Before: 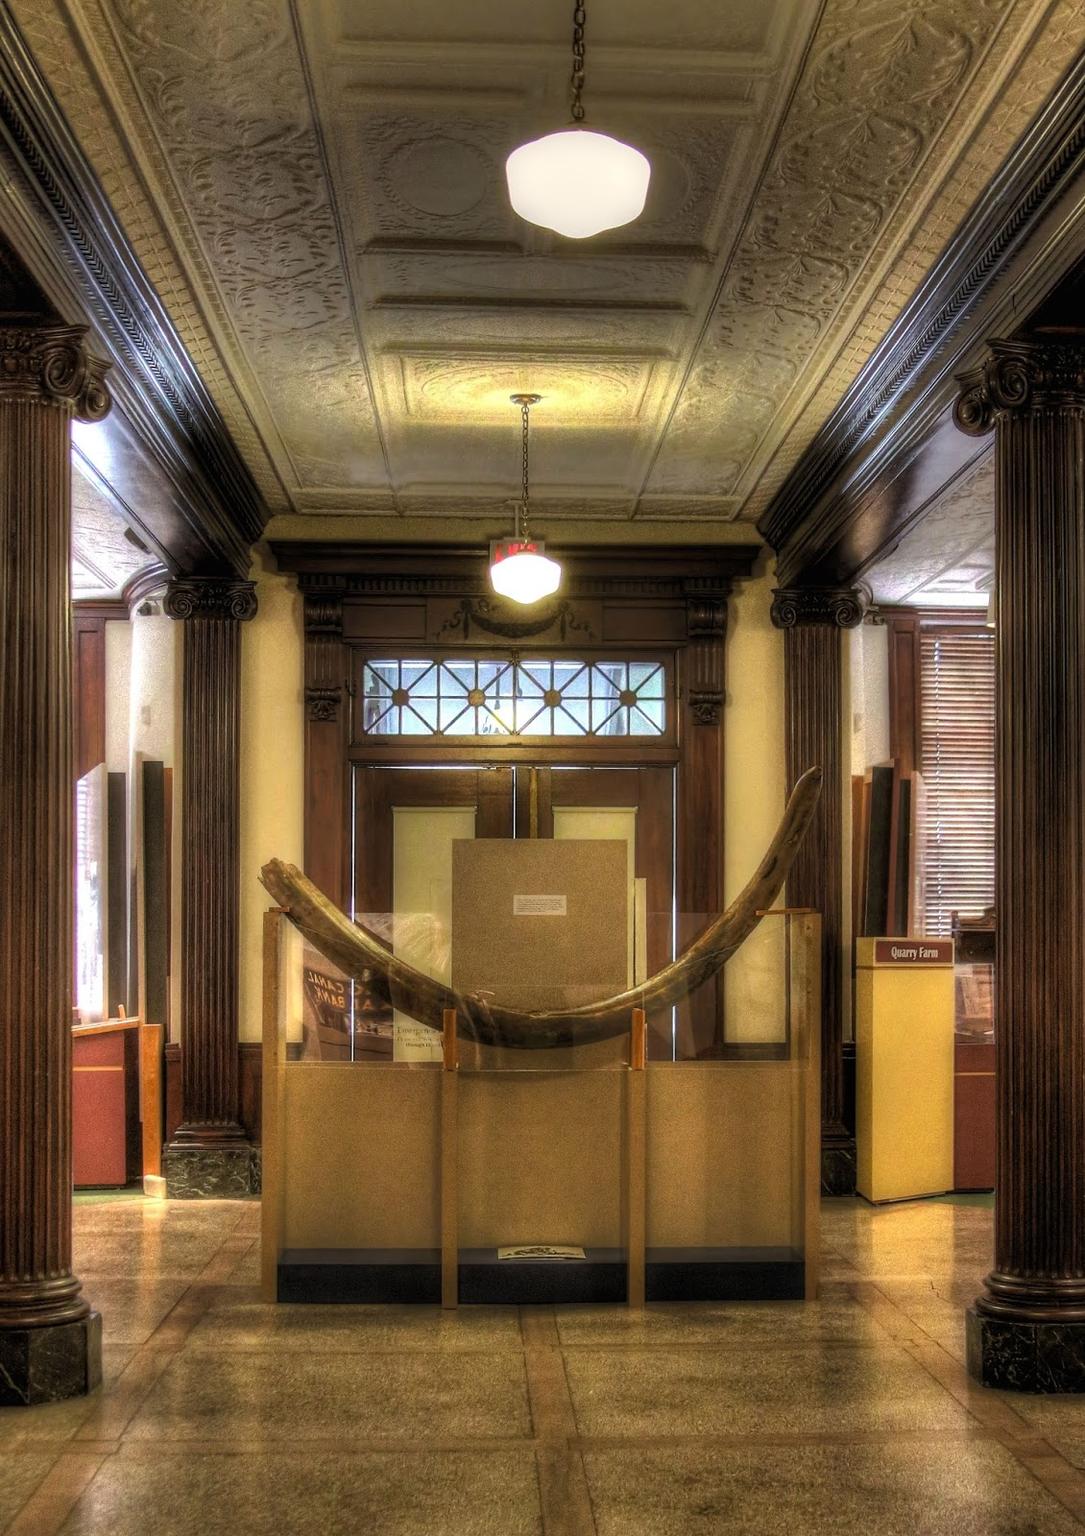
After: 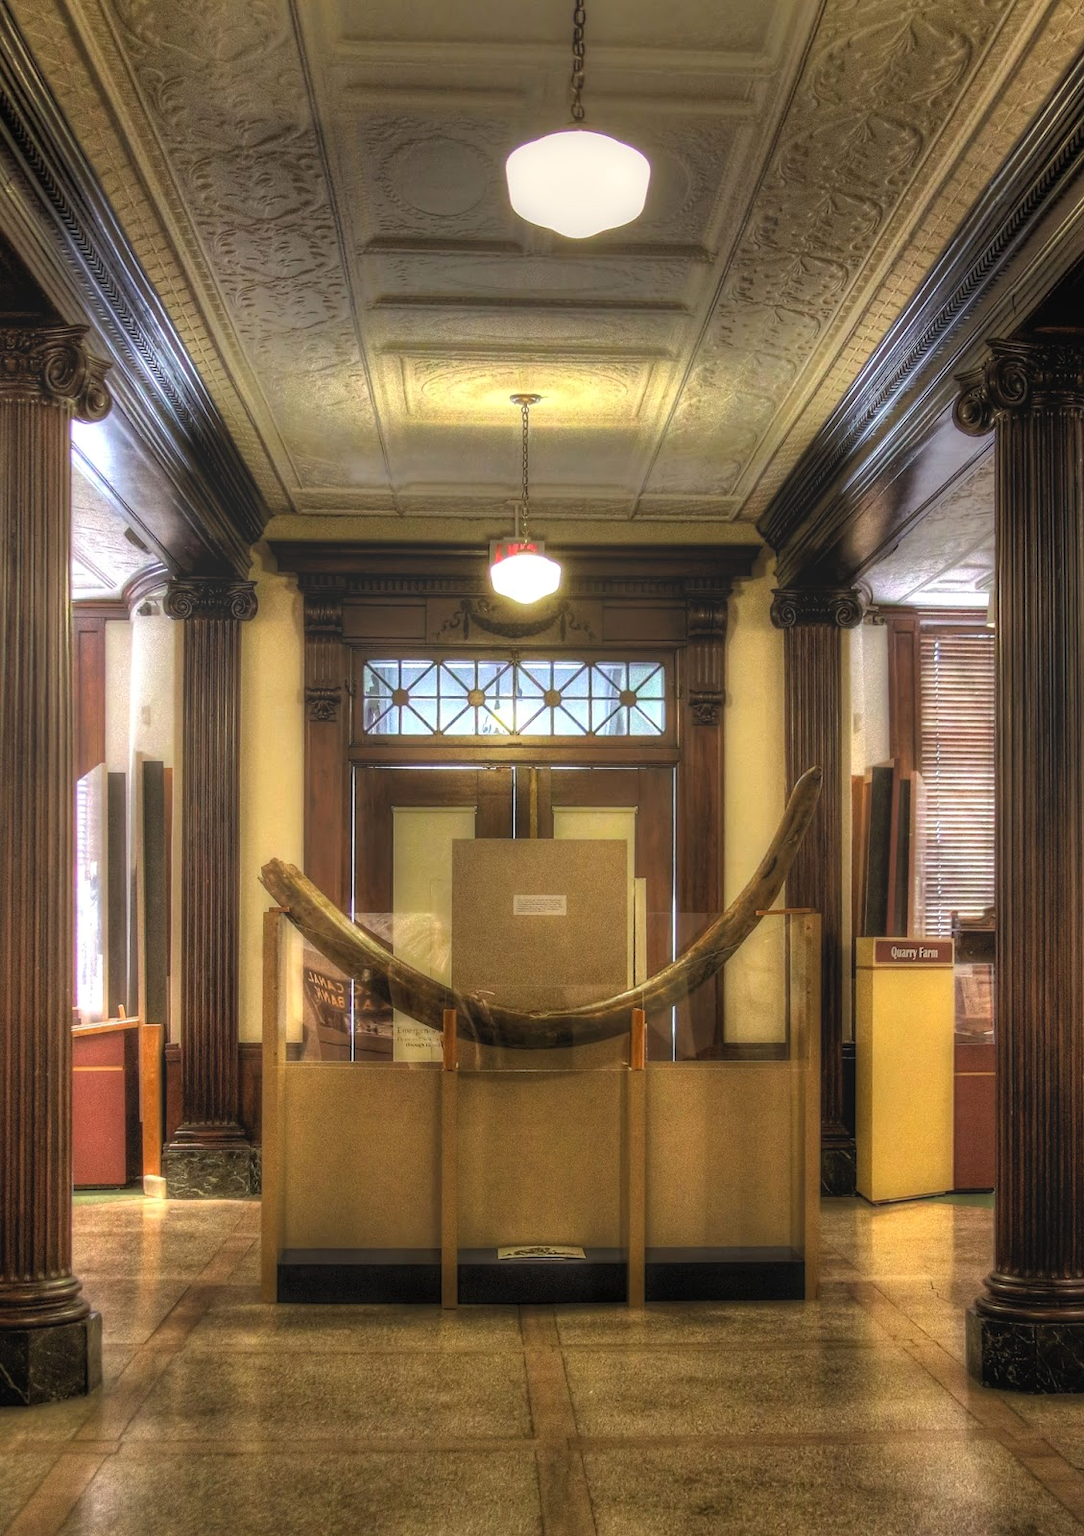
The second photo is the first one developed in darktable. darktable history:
tone equalizer: on, module defaults
bloom: size 40%
